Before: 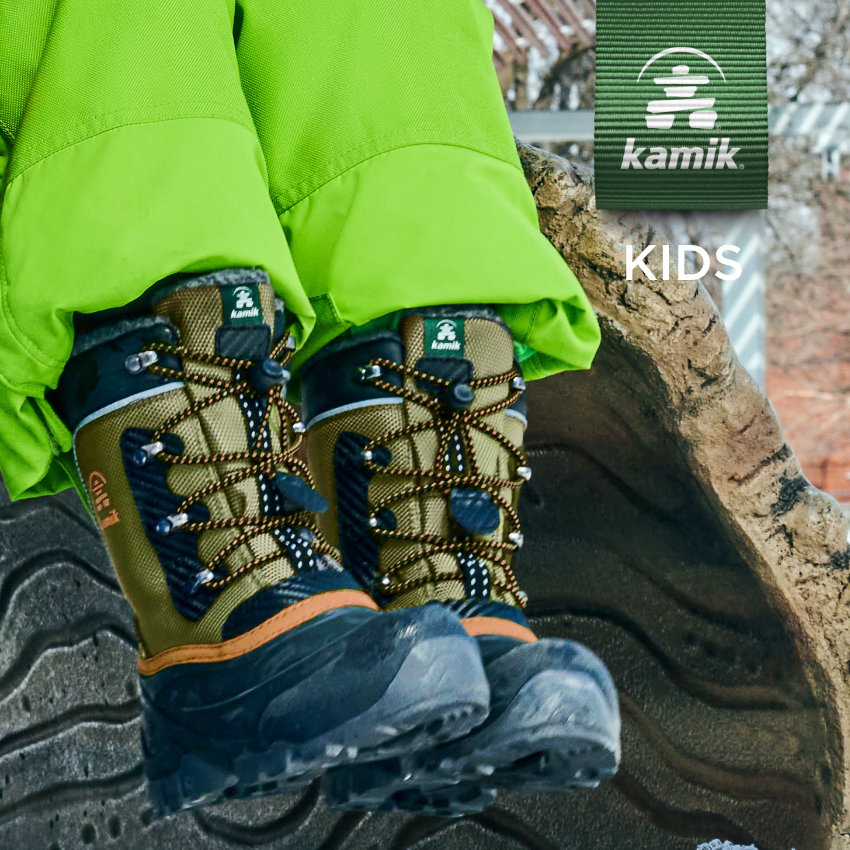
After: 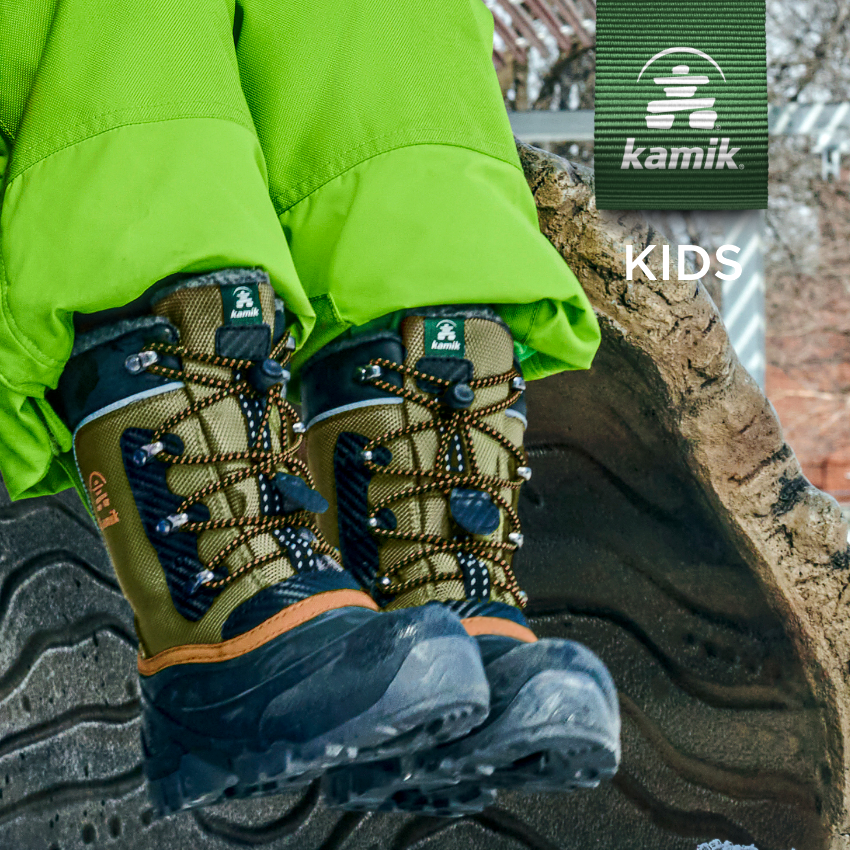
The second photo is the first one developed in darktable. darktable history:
local contrast: on, module defaults
tone curve: curves: ch0 [(0, 0) (0.077, 0.082) (0.765, 0.73) (1, 1)], color space Lab, independent channels, preserve colors none
